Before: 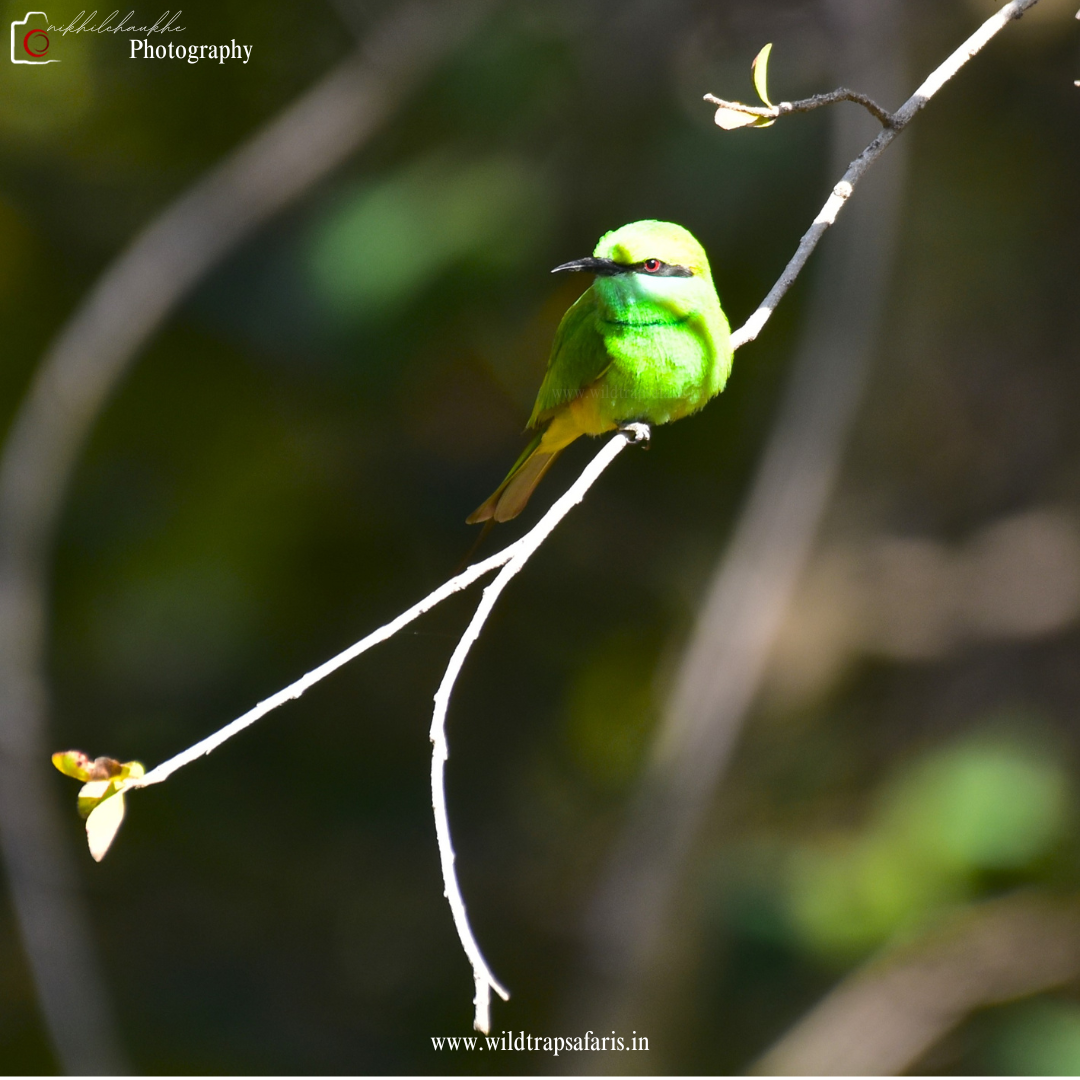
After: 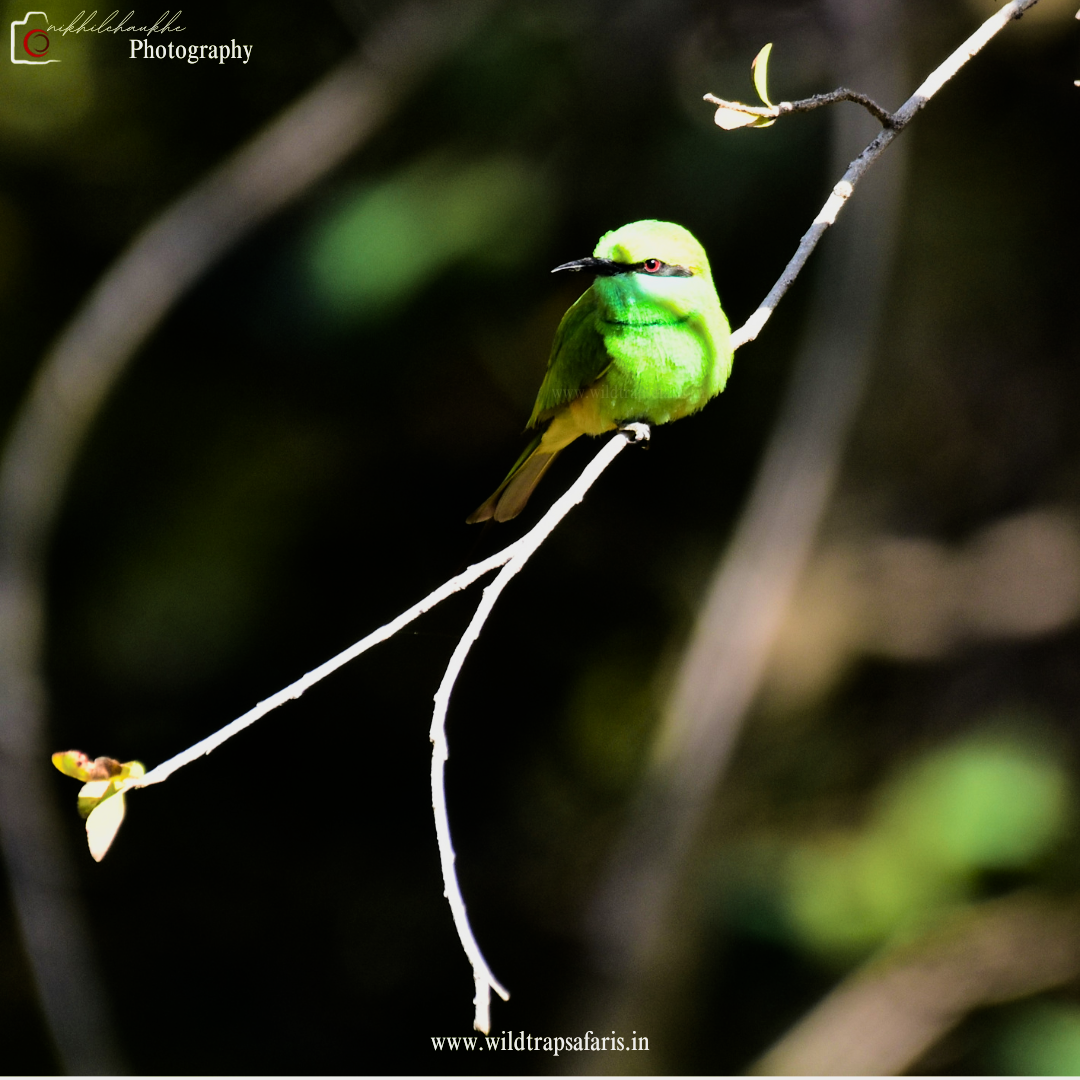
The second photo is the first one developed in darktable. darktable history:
filmic rgb: black relative exposure -5 EV, white relative exposure 3.5 EV, hardness 3.19, contrast 1.4, highlights saturation mix -30%
velvia: strength 45%
